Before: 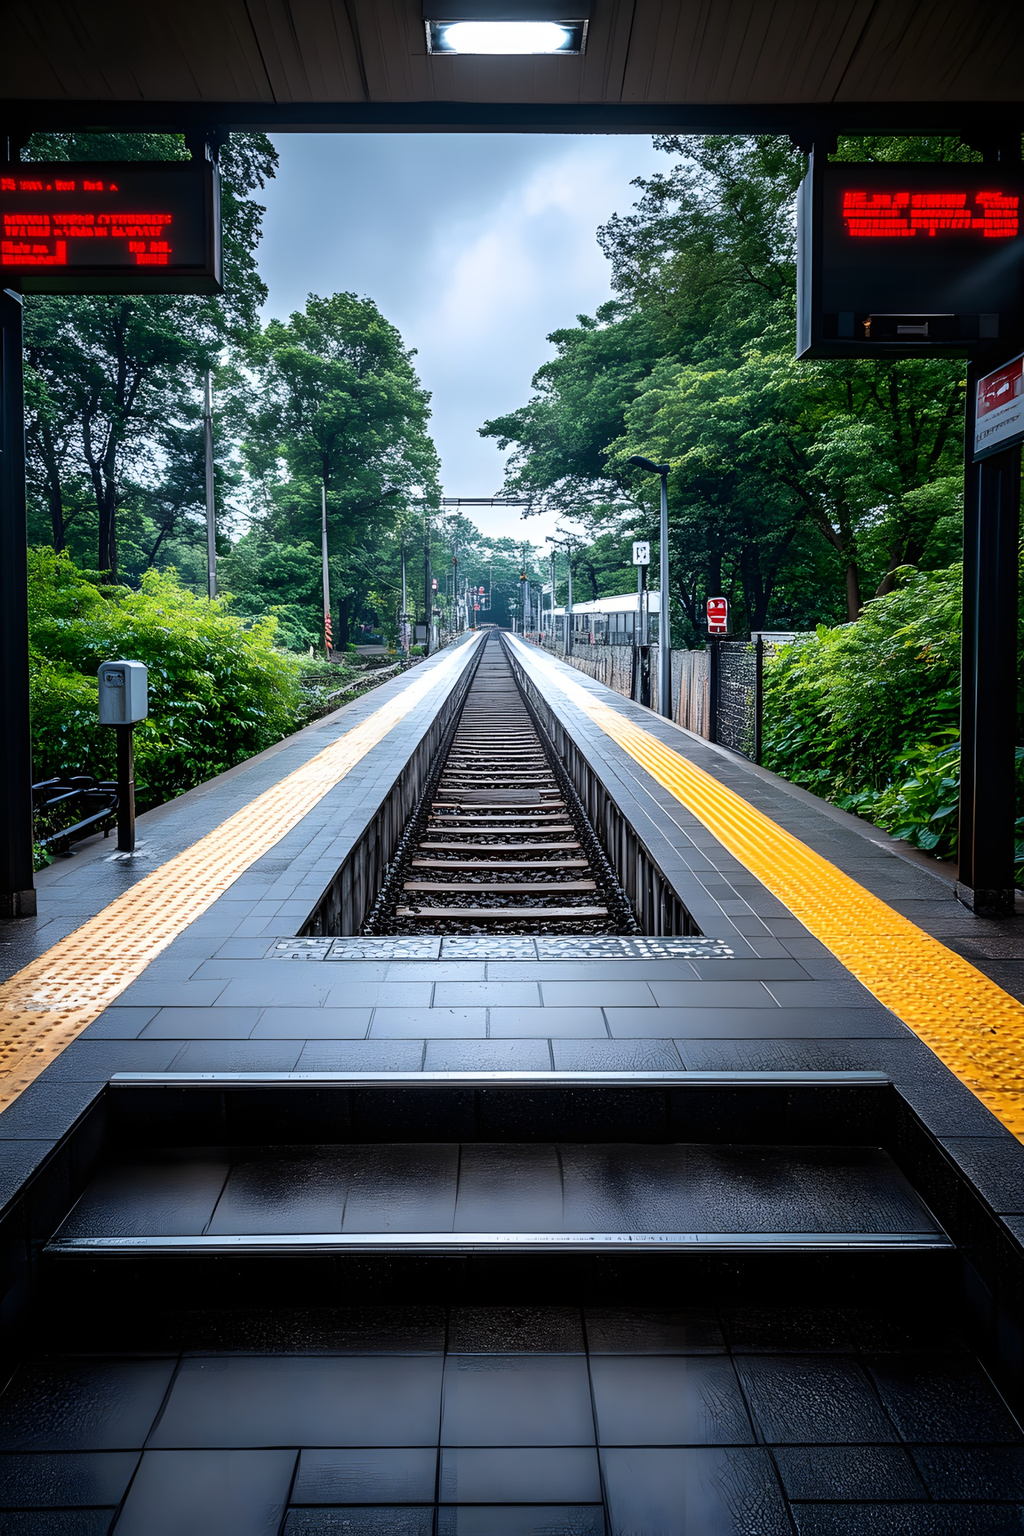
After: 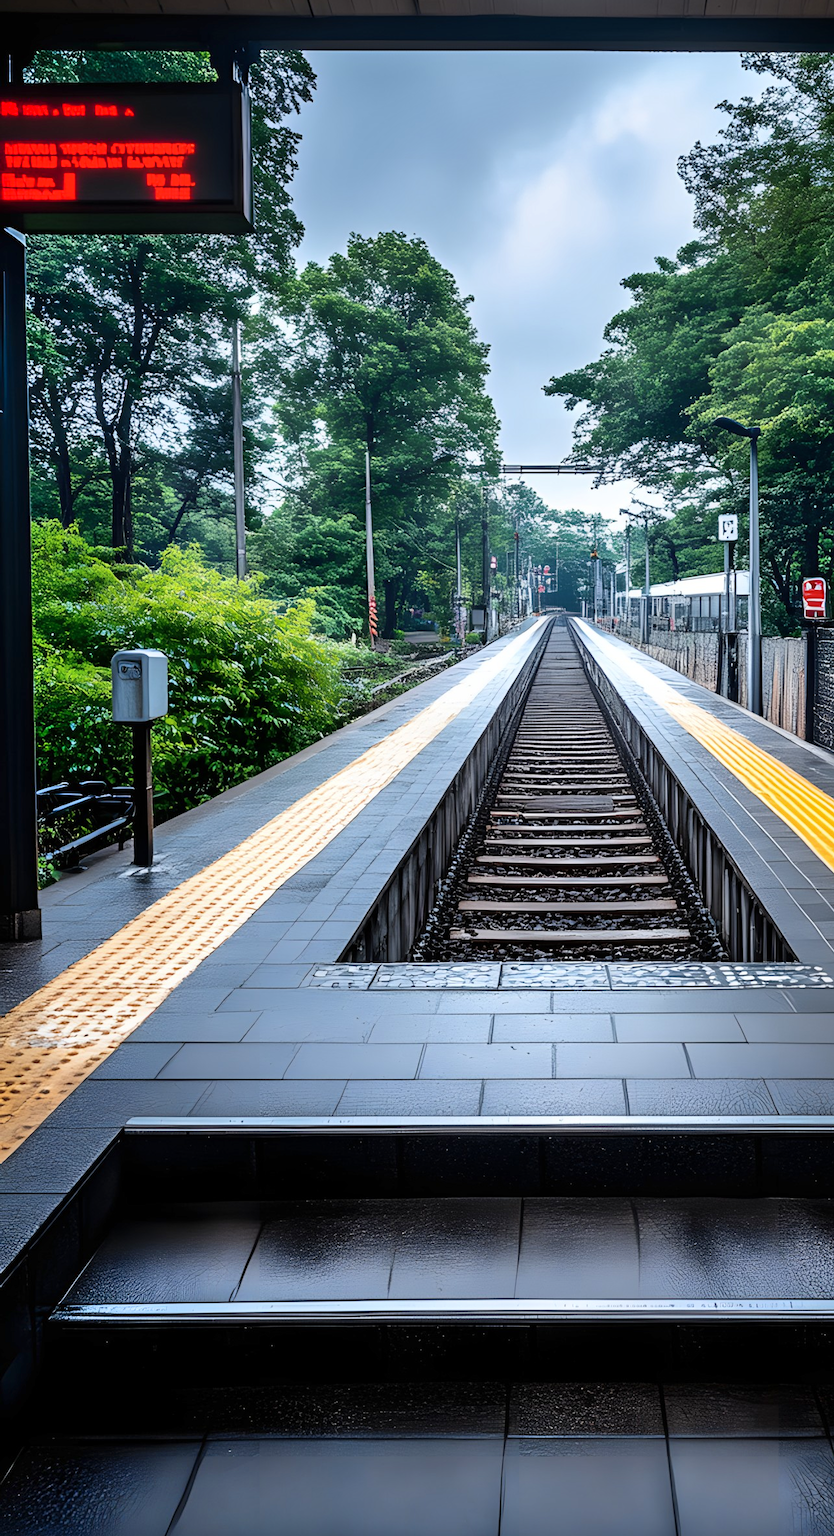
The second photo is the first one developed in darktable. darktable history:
crop: top 5.803%, right 27.864%, bottom 5.804%
shadows and highlights: soften with gaussian
